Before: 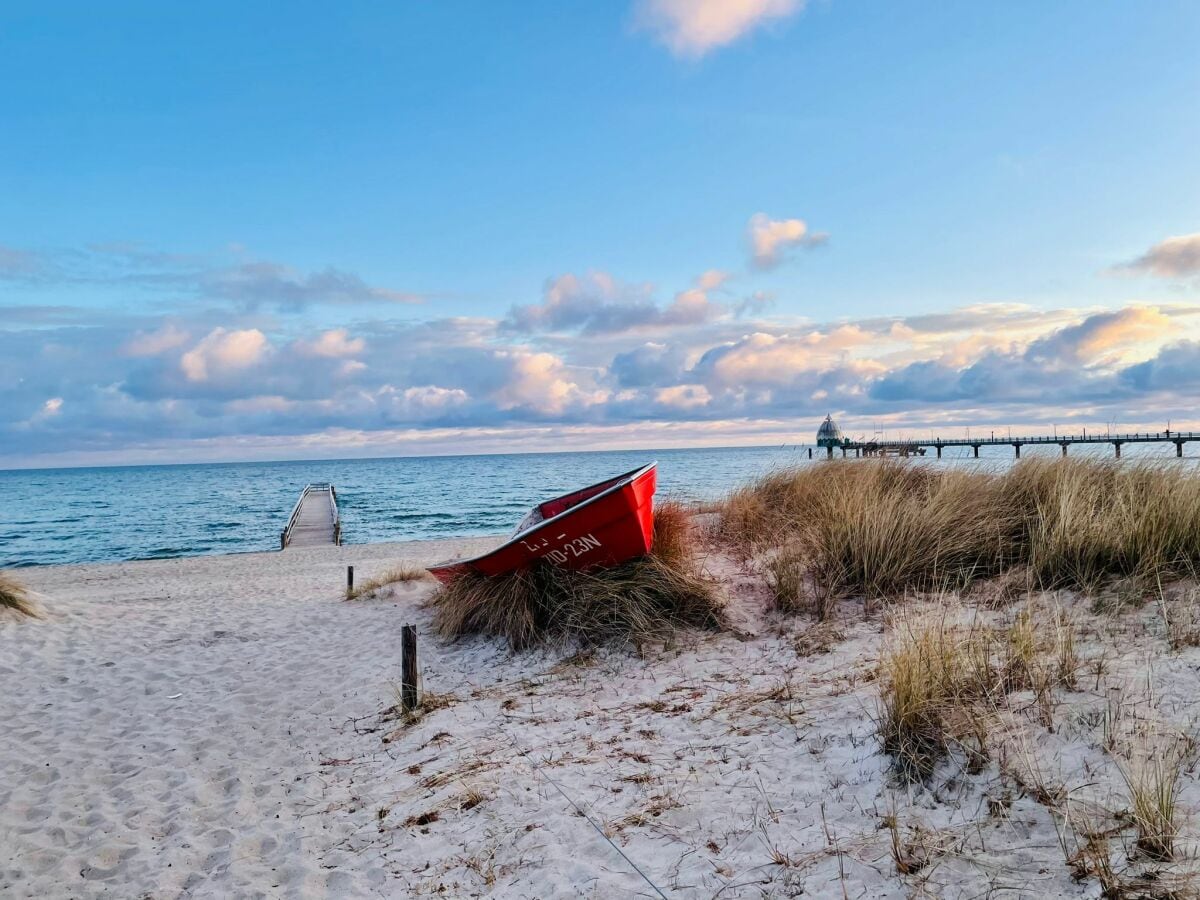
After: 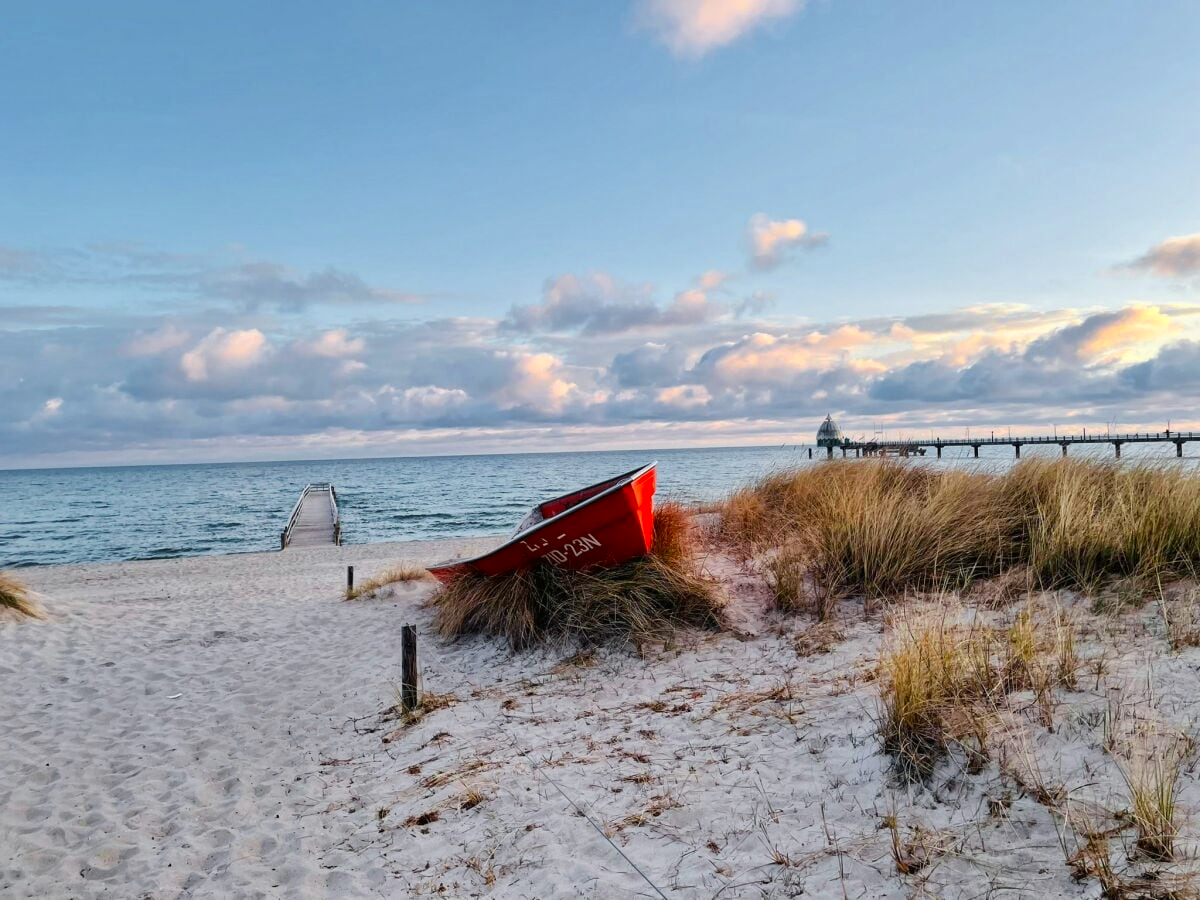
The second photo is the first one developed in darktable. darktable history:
color zones: curves: ch0 [(0, 0.511) (0.143, 0.531) (0.286, 0.56) (0.429, 0.5) (0.571, 0.5) (0.714, 0.5) (0.857, 0.5) (1, 0.5)]; ch1 [(0, 0.525) (0.143, 0.705) (0.286, 0.715) (0.429, 0.35) (0.571, 0.35) (0.714, 0.35) (0.857, 0.4) (1, 0.4)]; ch2 [(0, 0.572) (0.143, 0.512) (0.286, 0.473) (0.429, 0.45) (0.571, 0.5) (0.714, 0.5) (0.857, 0.518) (1, 0.518)]
exposure: compensate exposure bias true, compensate highlight preservation false
